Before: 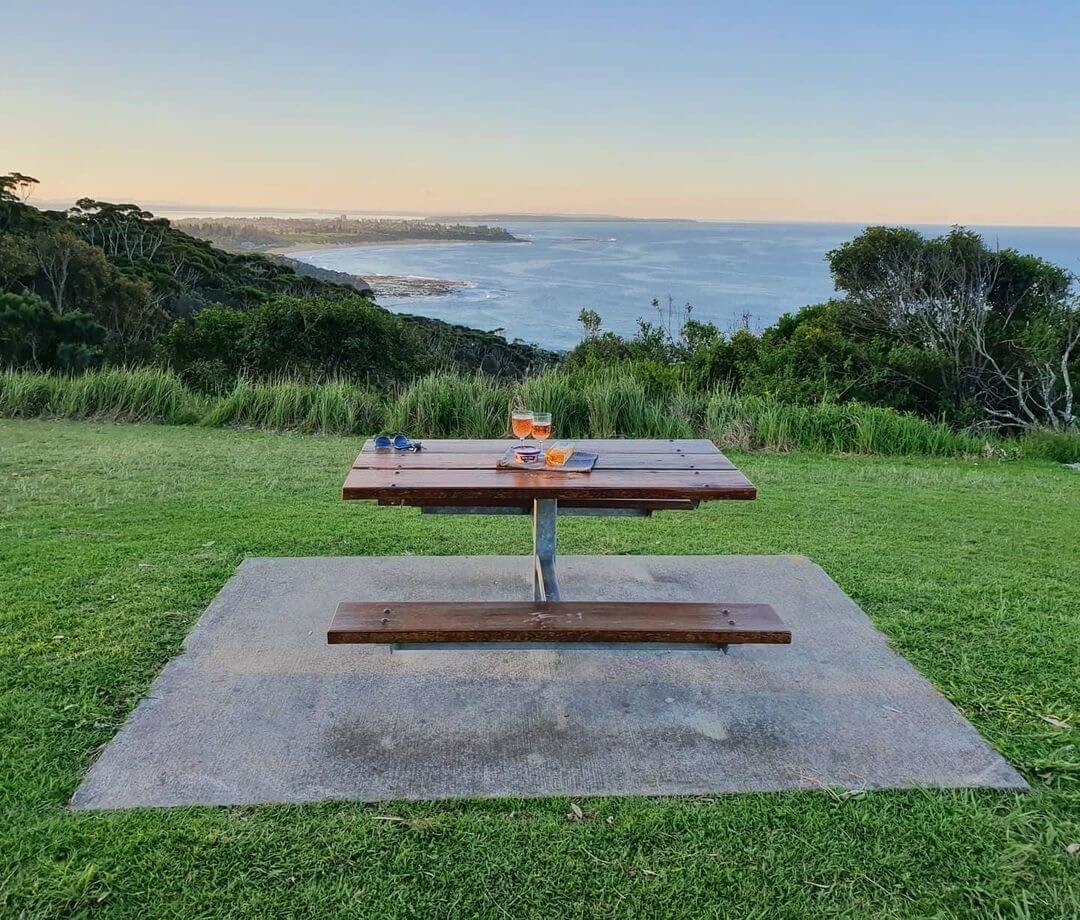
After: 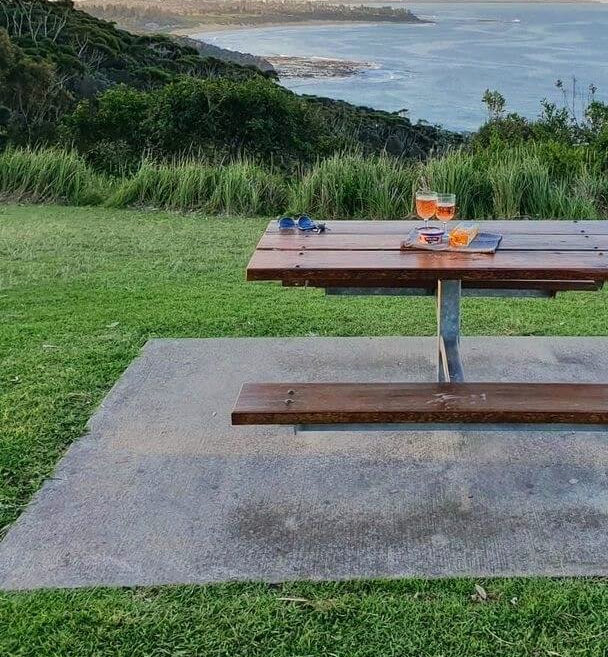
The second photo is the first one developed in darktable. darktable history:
crop: left 8.966%, top 23.852%, right 34.699%, bottom 4.703%
white balance: red 1.009, blue 0.985
